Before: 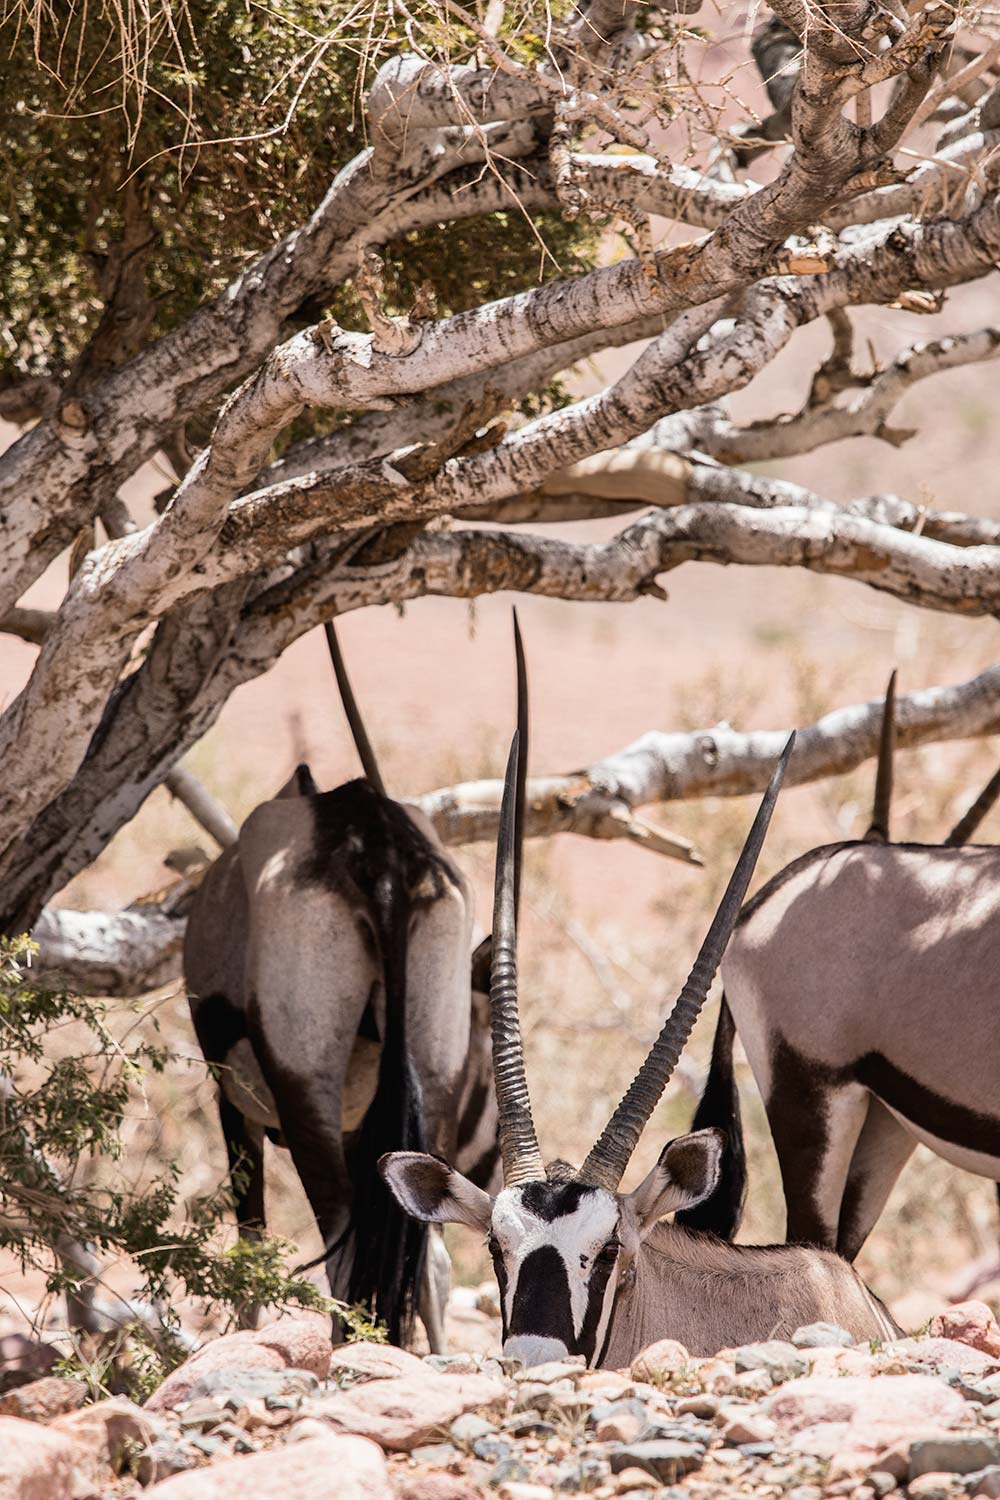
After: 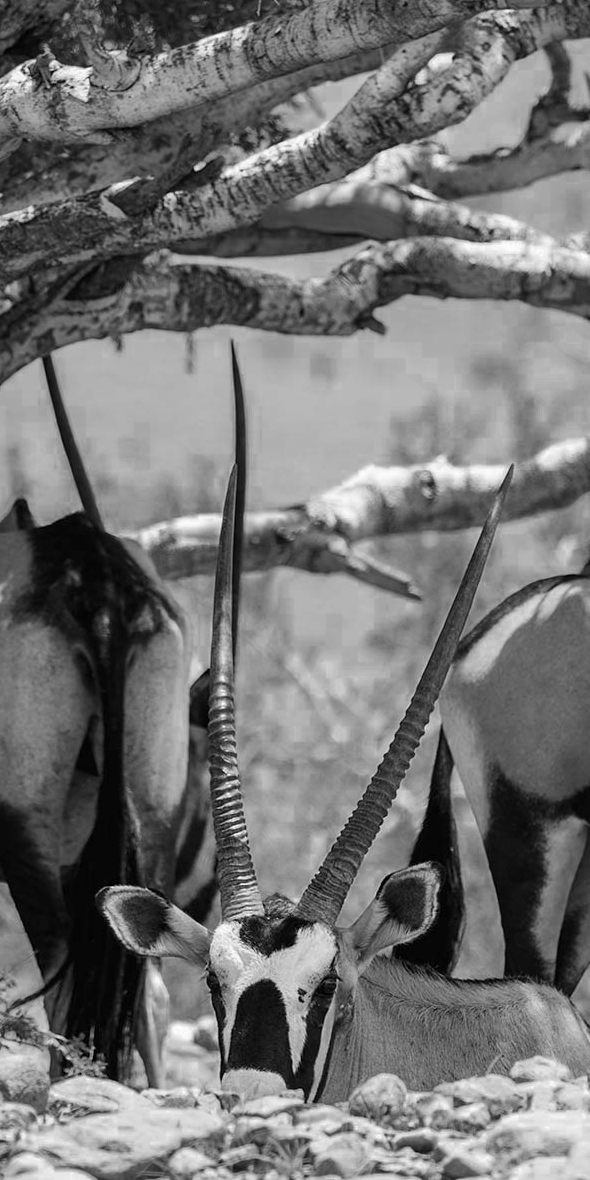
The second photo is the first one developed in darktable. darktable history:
color zones: curves: ch0 [(0.002, 0.429) (0.121, 0.212) (0.198, 0.113) (0.276, 0.344) (0.331, 0.541) (0.41, 0.56) (0.482, 0.289) (0.619, 0.227) (0.721, 0.18) (0.821, 0.435) (0.928, 0.555) (1, 0.587)]; ch1 [(0, 0) (0.143, 0) (0.286, 0) (0.429, 0) (0.571, 0) (0.714, 0) (0.857, 0)]
crop and rotate: left 28.256%, top 17.734%, right 12.656%, bottom 3.573%
